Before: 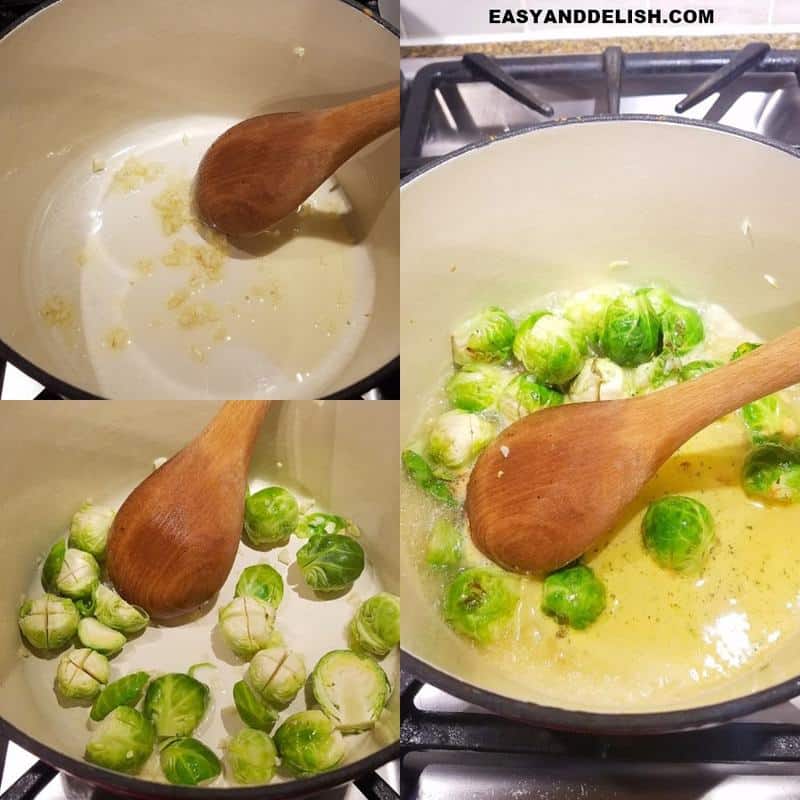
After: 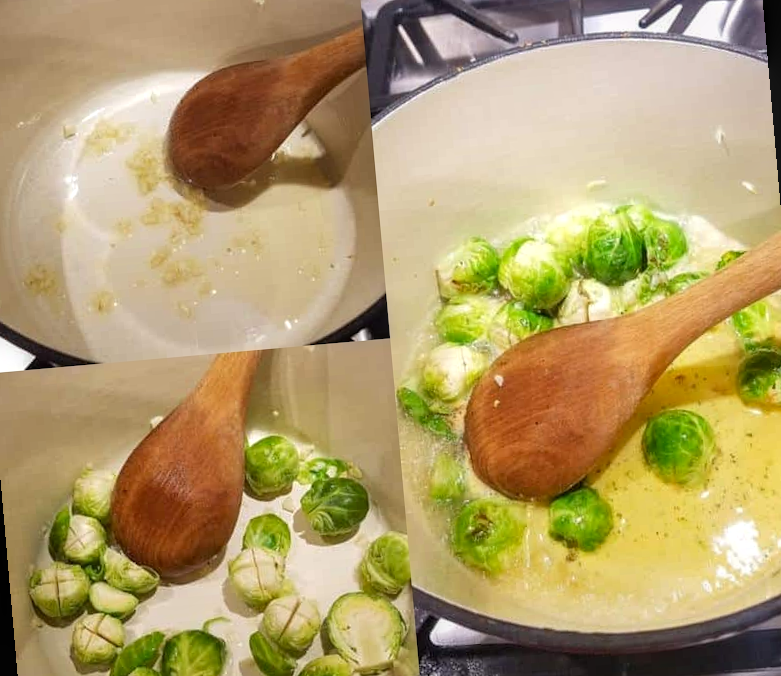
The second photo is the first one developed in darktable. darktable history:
local contrast: on, module defaults
rotate and perspective: rotation -5°, crop left 0.05, crop right 0.952, crop top 0.11, crop bottom 0.89
